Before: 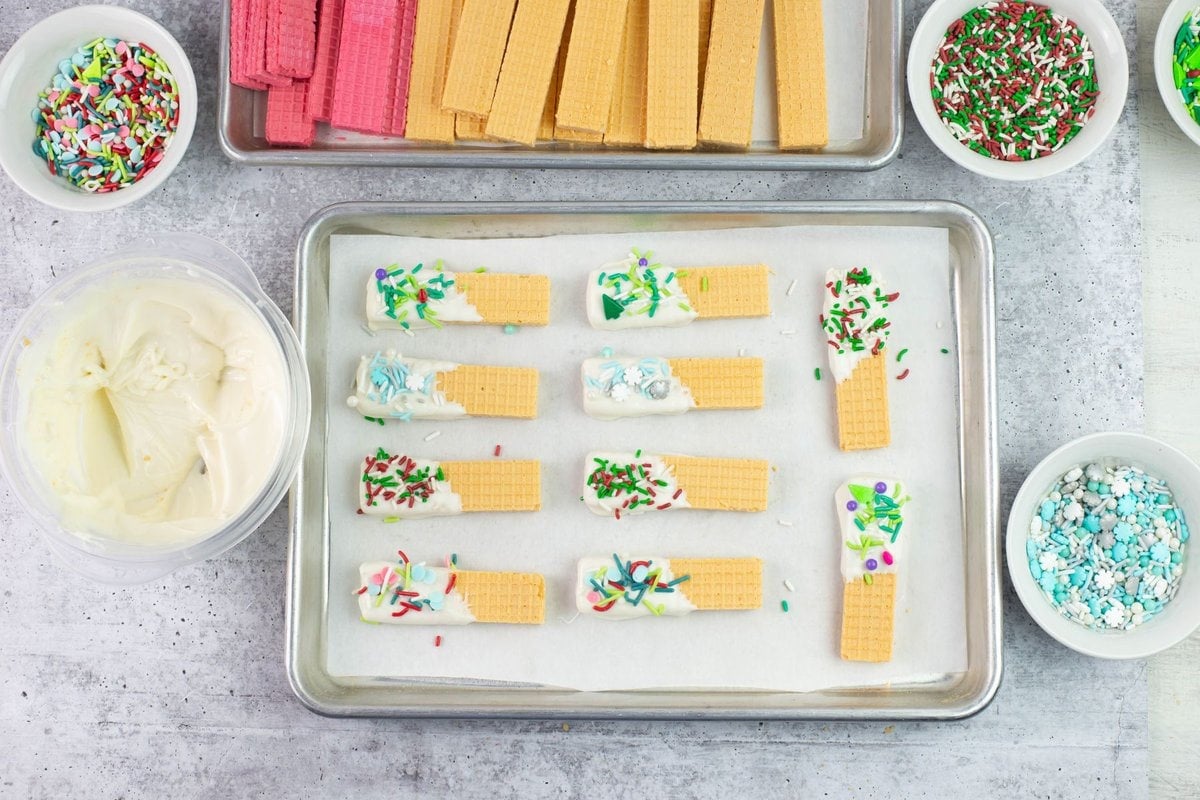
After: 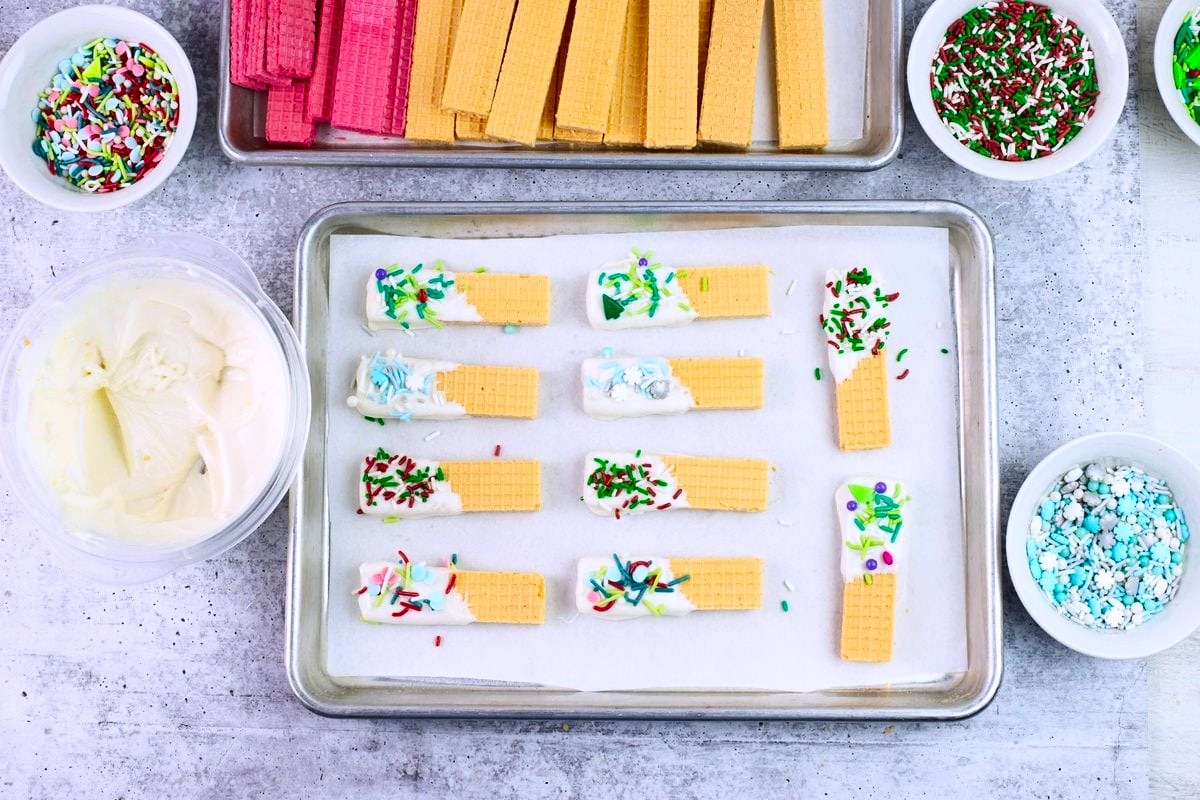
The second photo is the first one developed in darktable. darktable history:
contrast brightness saturation: contrast 0.22, brightness -0.19, saturation 0.24
white balance: red 1.004, blue 1.096
